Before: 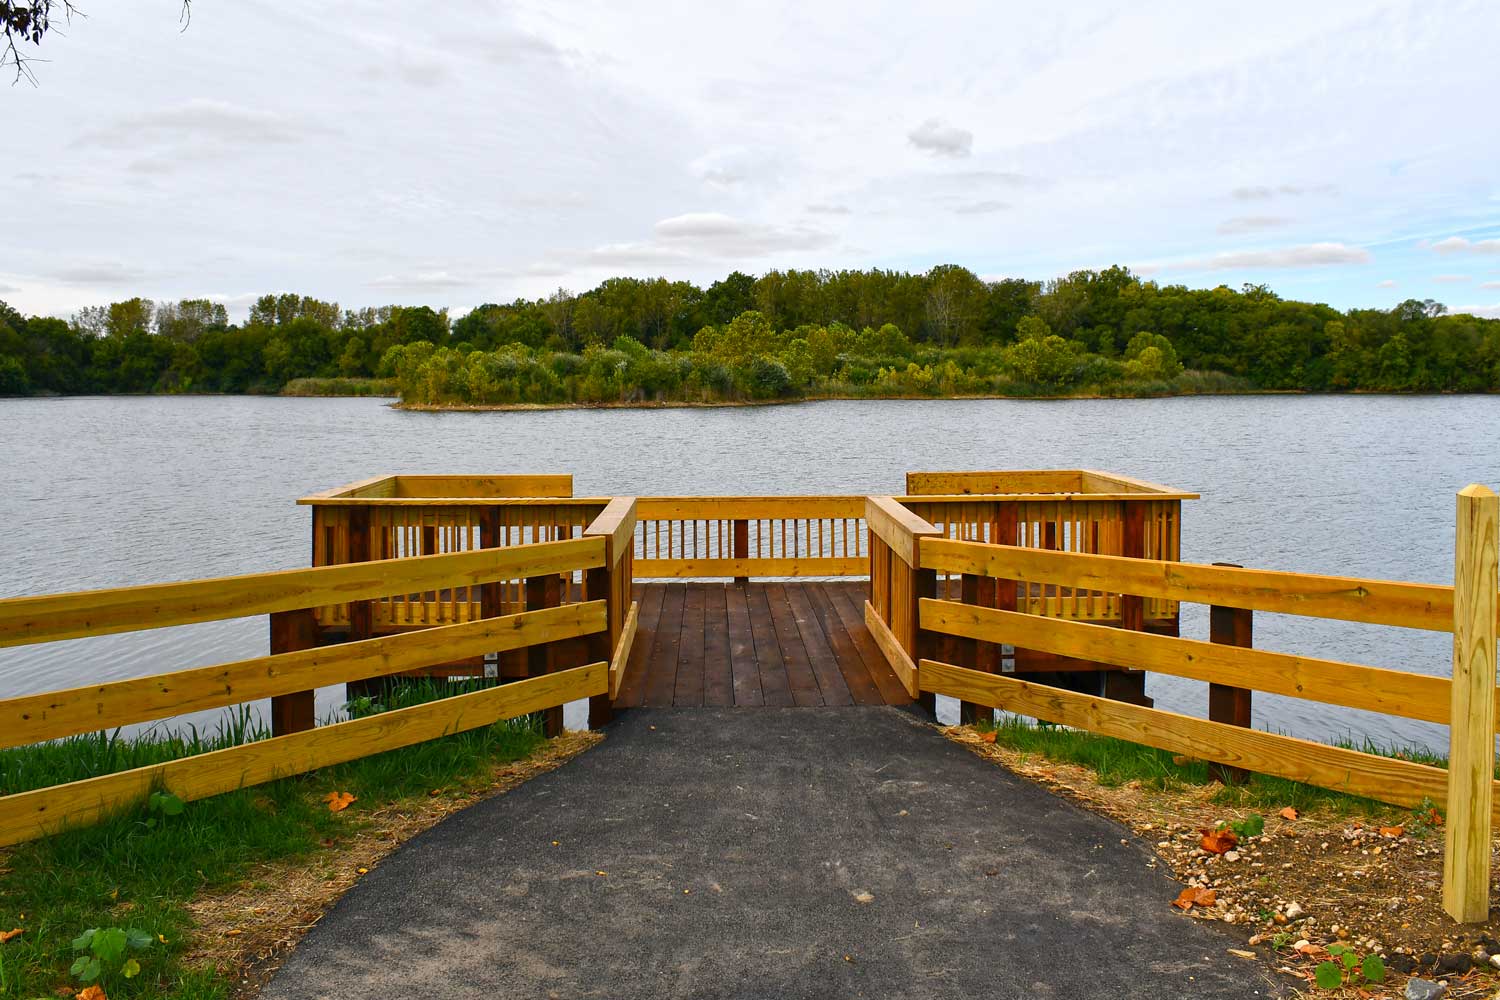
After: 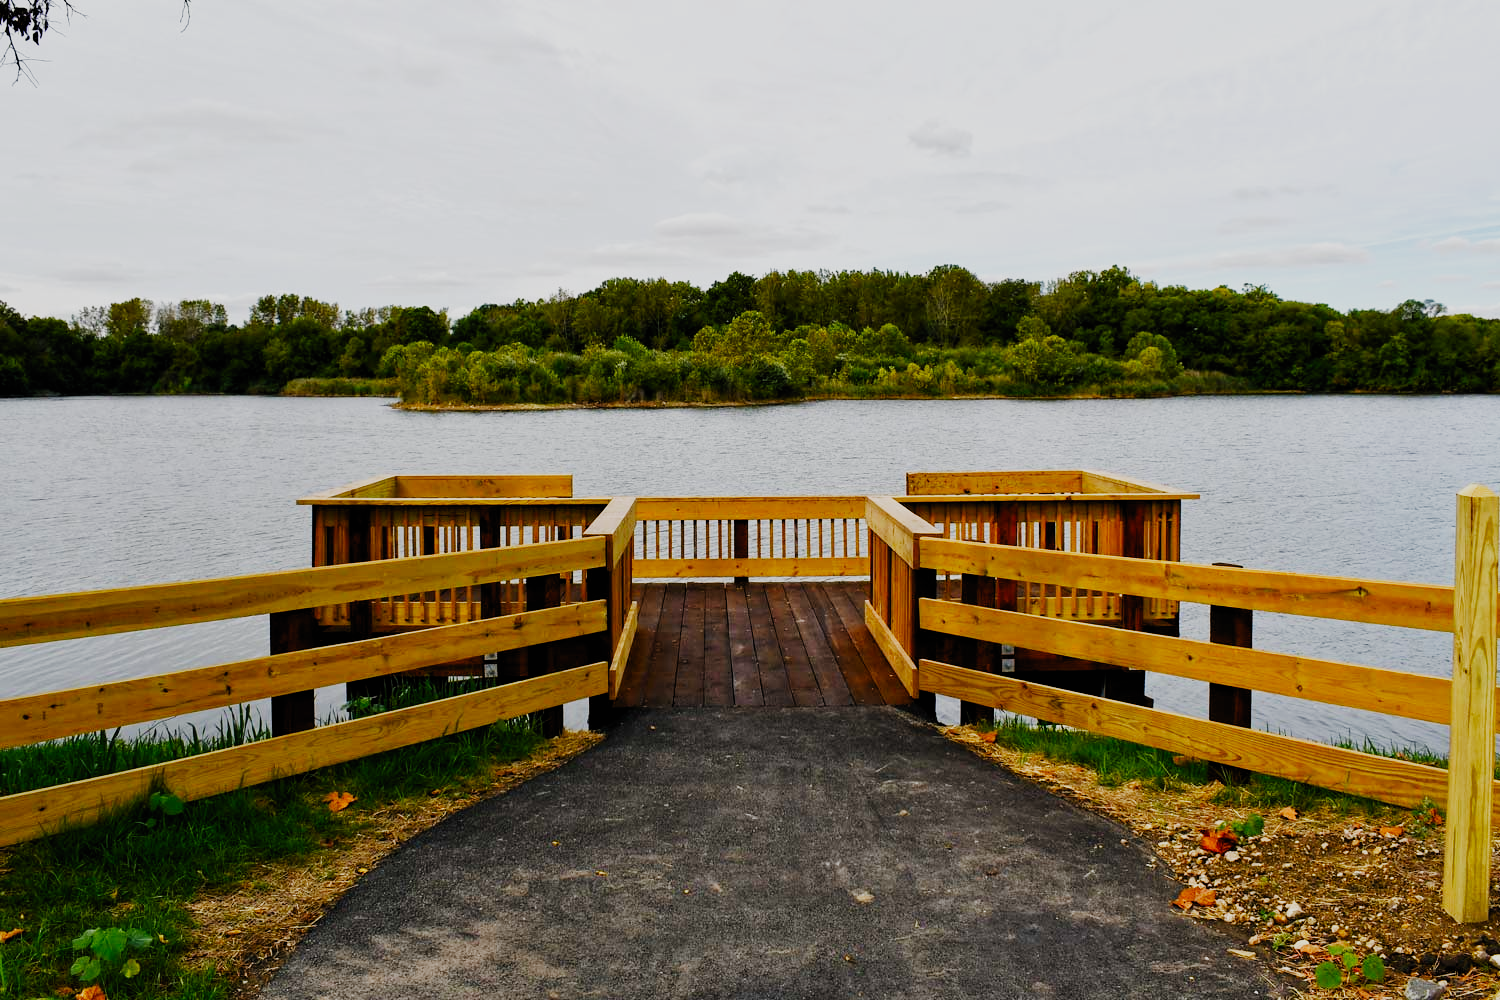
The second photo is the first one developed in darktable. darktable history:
filmic rgb: black relative exposure -5.14 EV, white relative exposure 3.97 EV, hardness 2.9, contrast 1.298, preserve chrominance no, color science v5 (2021), contrast in shadows safe, contrast in highlights safe
